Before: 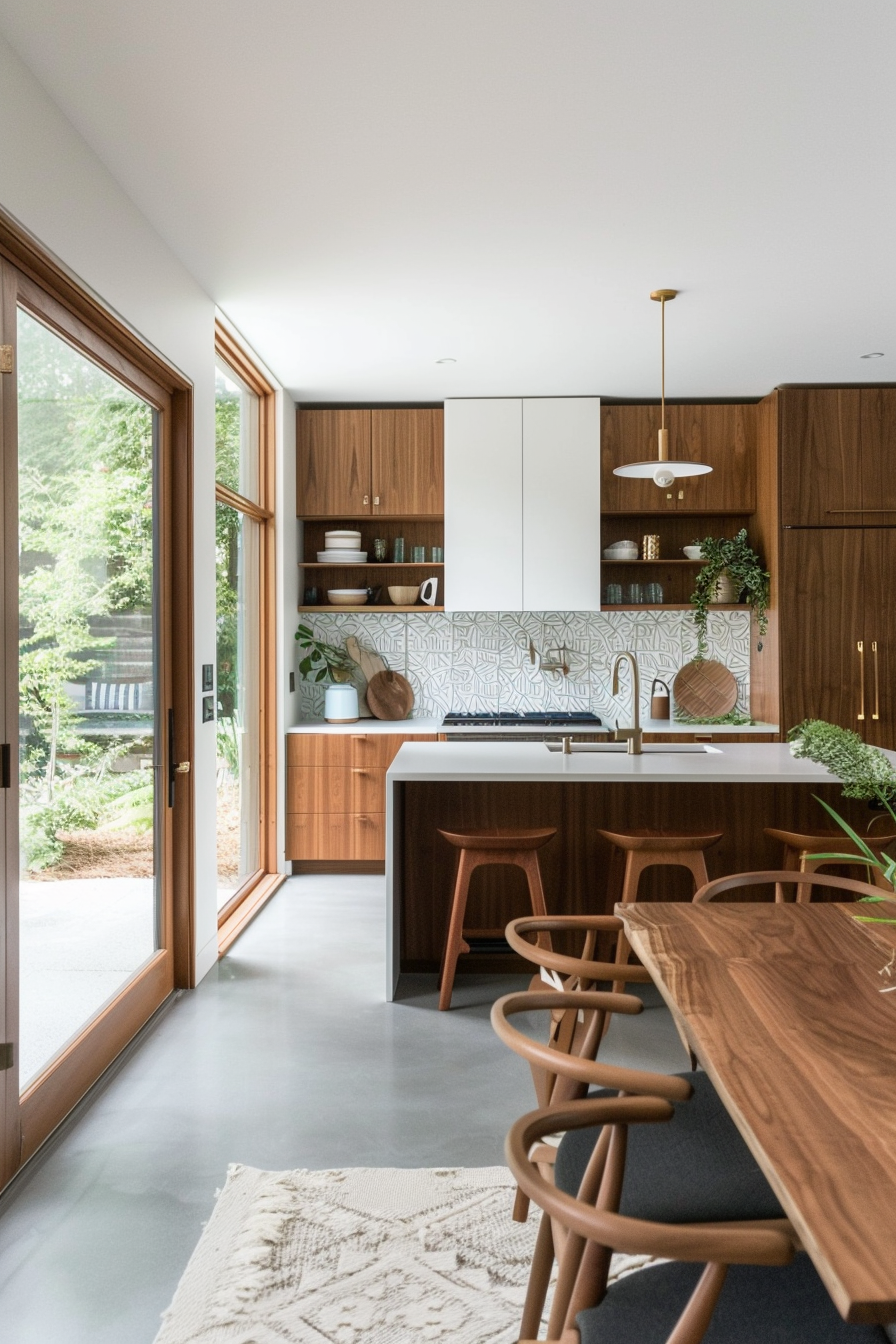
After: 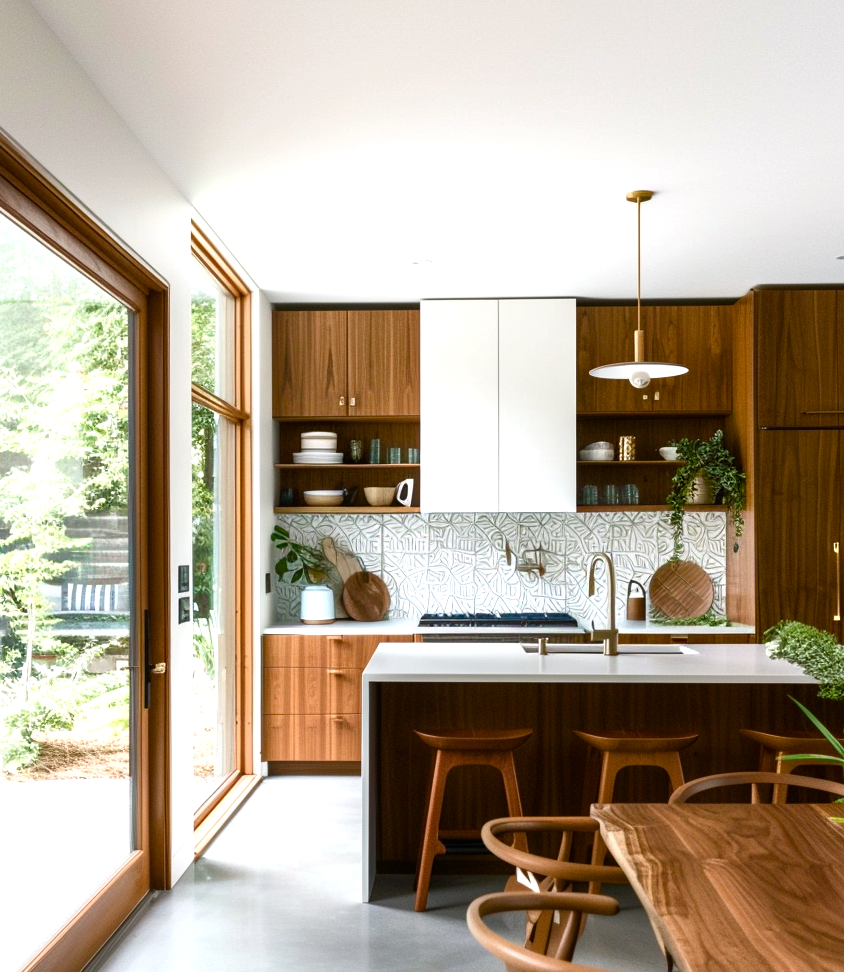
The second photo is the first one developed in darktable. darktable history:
crop: left 2.682%, top 7.382%, right 3.112%, bottom 20.275%
color balance rgb: highlights gain › chroma 0.207%, highlights gain › hue 331.51°, perceptual saturation grading › global saturation 20%, perceptual saturation grading › highlights -49.902%, perceptual saturation grading › shadows 24.429%, perceptual brilliance grading › global brilliance 15.79%, perceptual brilliance grading › shadows -35.147%, global vibrance 42.855%
